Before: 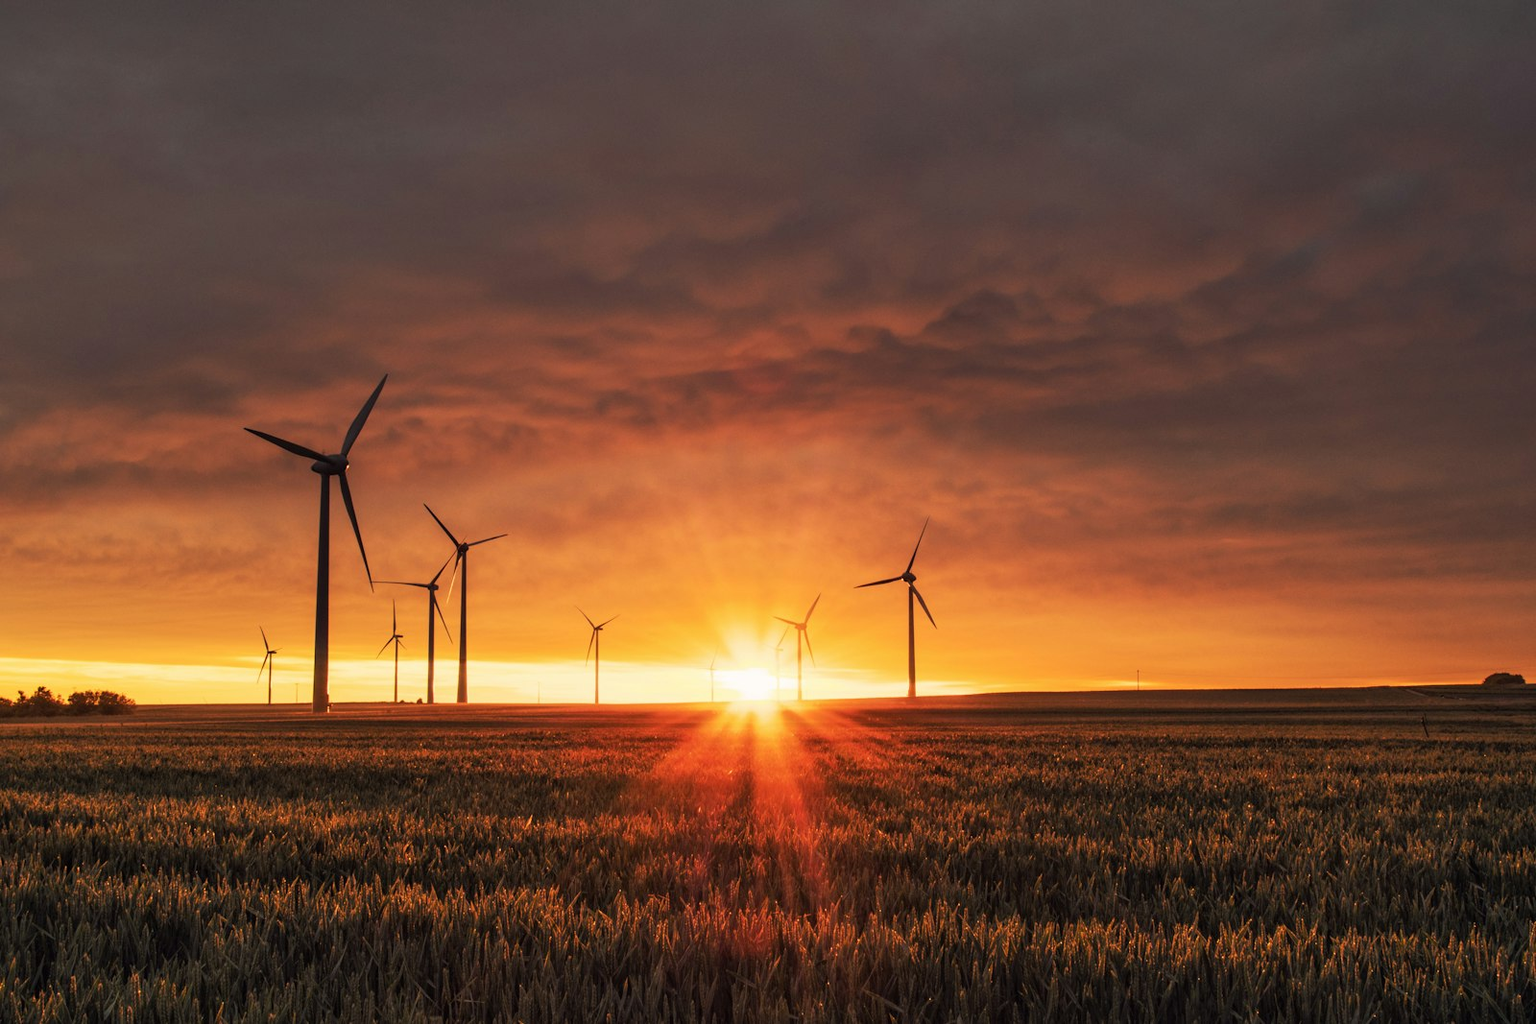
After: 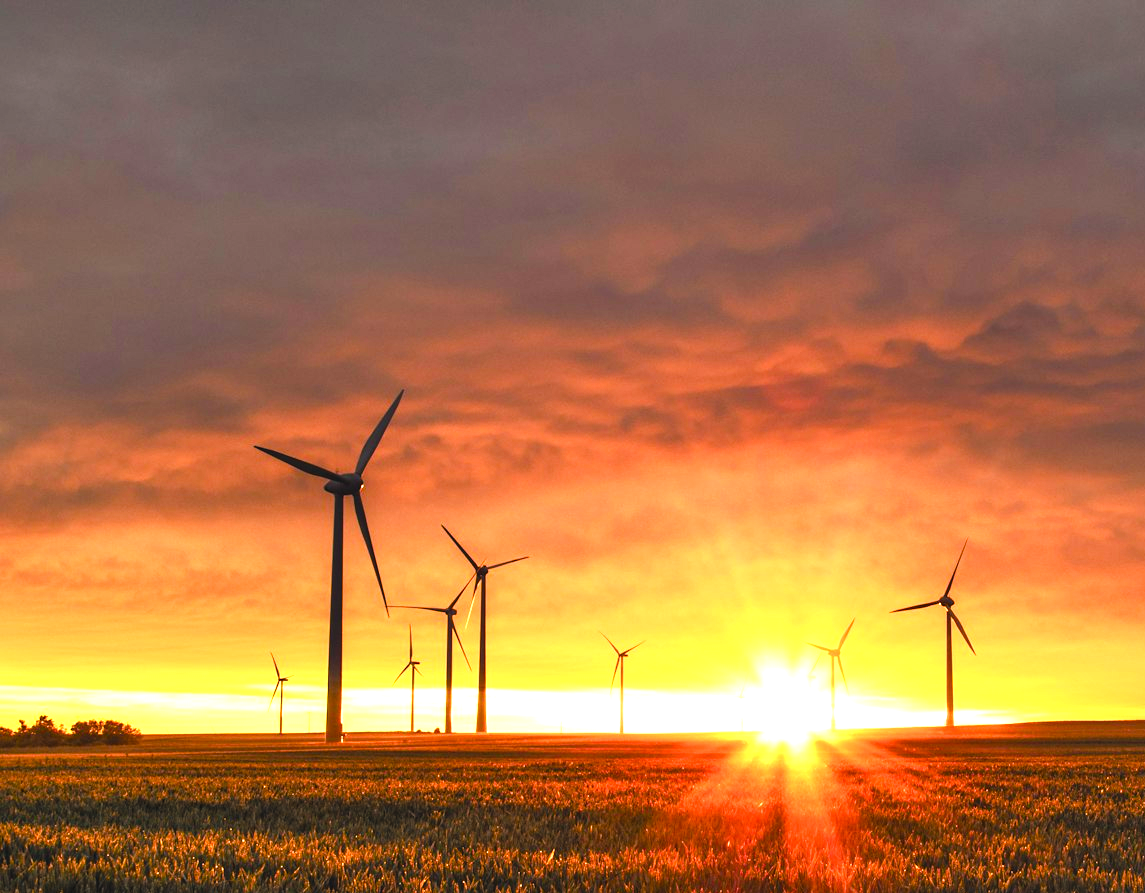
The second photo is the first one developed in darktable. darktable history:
levels: levels [0.062, 0.494, 0.925]
color balance rgb: shadows lift › chroma 2.054%, shadows lift › hue 217.43°, perceptual saturation grading › global saturation 44.922%, perceptual saturation grading › highlights -50.331%, perceptual saturation grading › shadows 30.331%, global vibrance 23.768%
crop: right 28.431%, bottom 16.266%
exposure: black level correction -0.005, exposure 1.005 EV, compensate highlight preservation false
